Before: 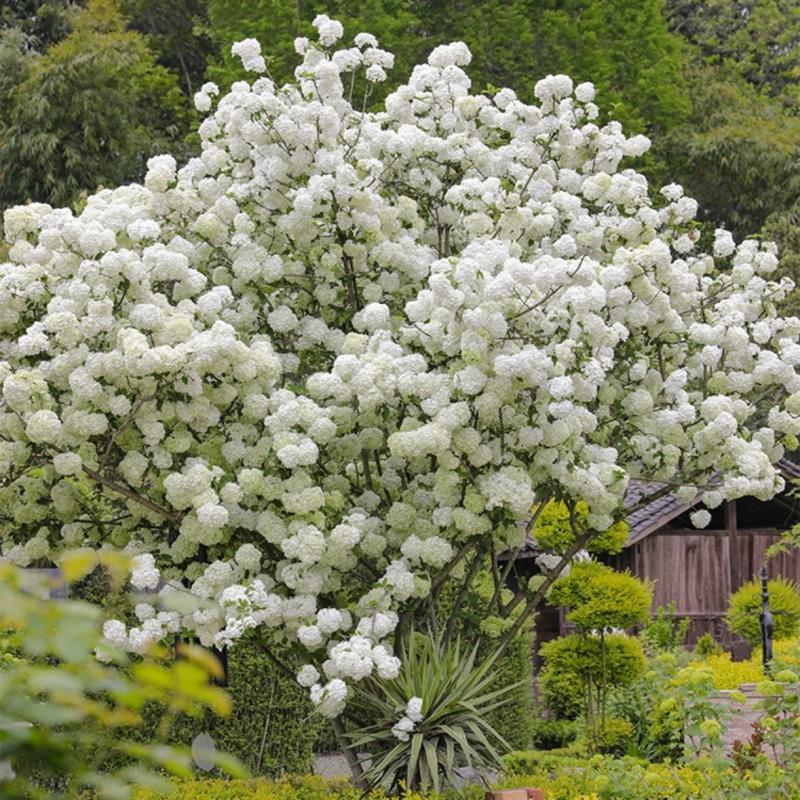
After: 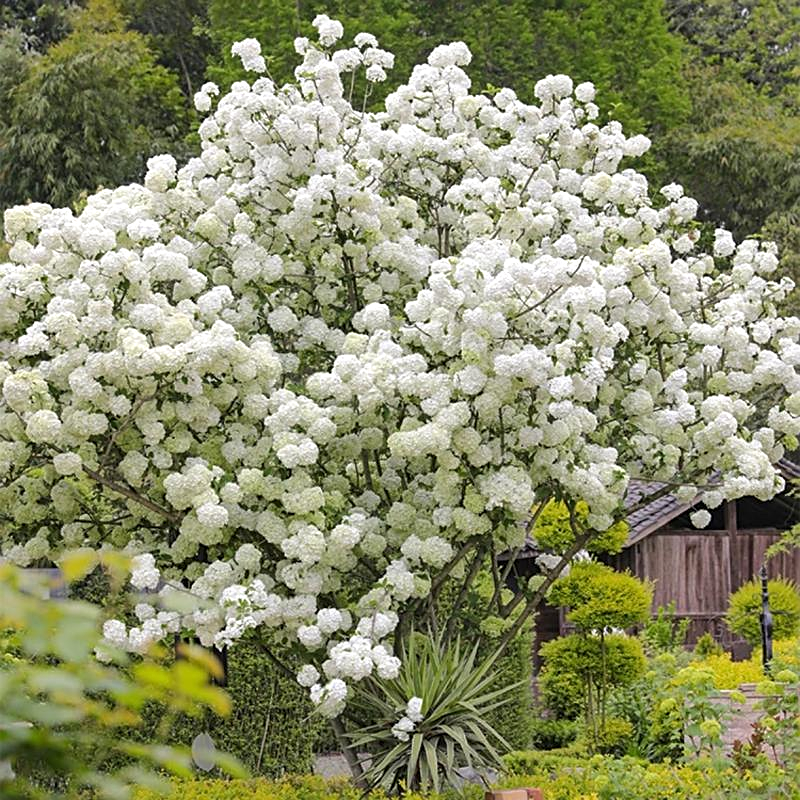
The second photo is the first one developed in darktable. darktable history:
exposure: exposure 0.203 EV, compensate exposure bias true, compensate highlight preservation false
sharpen: on, module defaults
